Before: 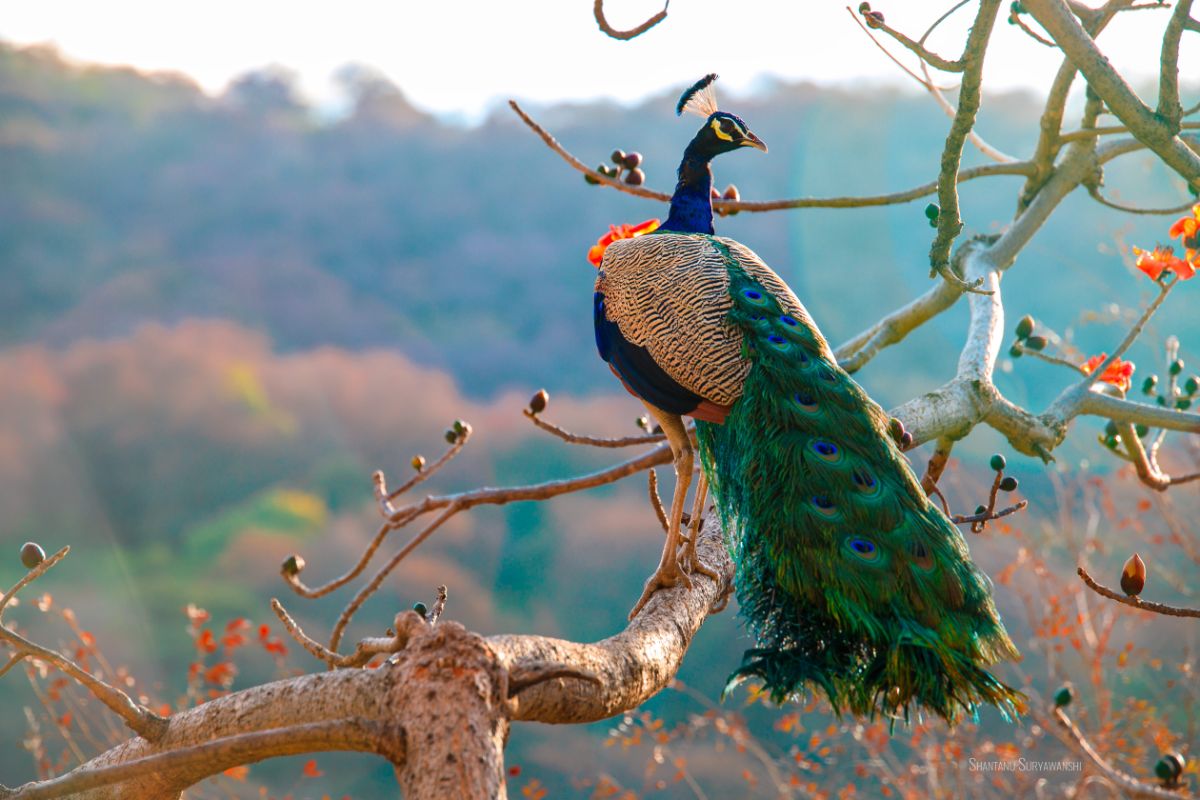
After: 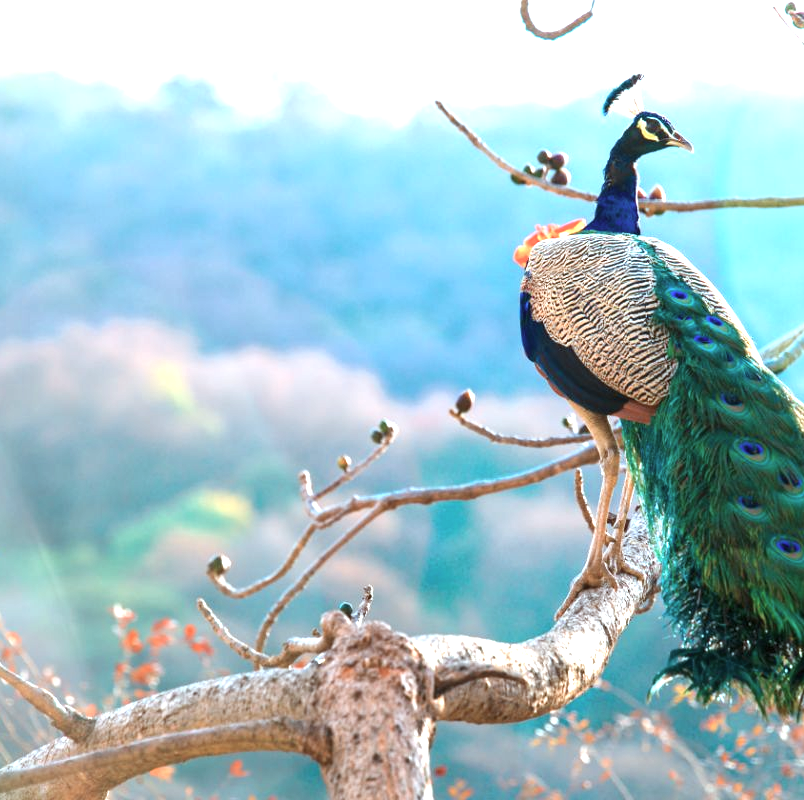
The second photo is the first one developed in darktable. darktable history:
tone equalizer: on, module defaults
crop and rotate: left 6.238%, right 26.693%
color correction: highlights a* -12.77, highlights b* -17.94, saturation 0.697
exposure: exposure 1.274 EV, compensate exposure bias true, compensate highlight preservation false
